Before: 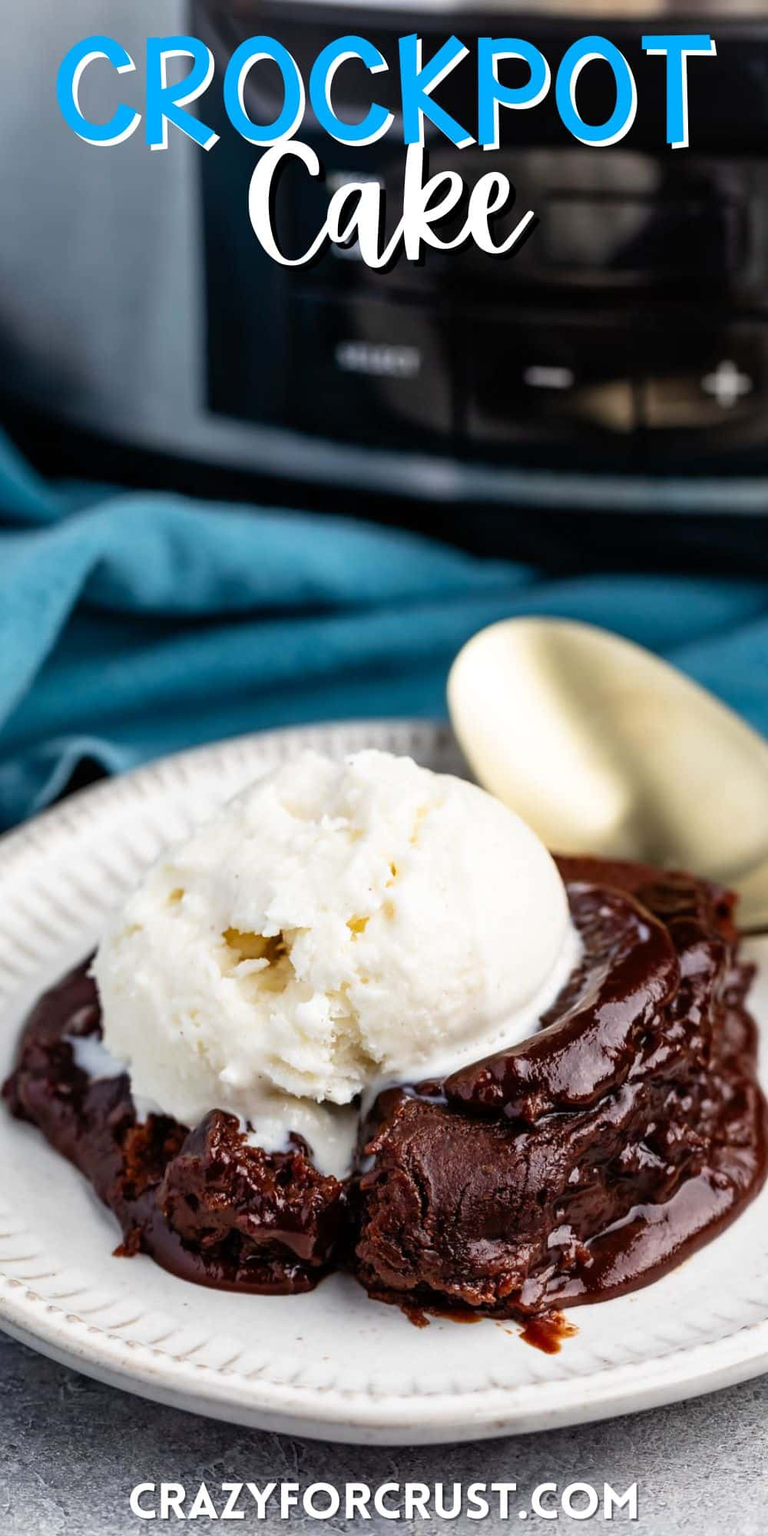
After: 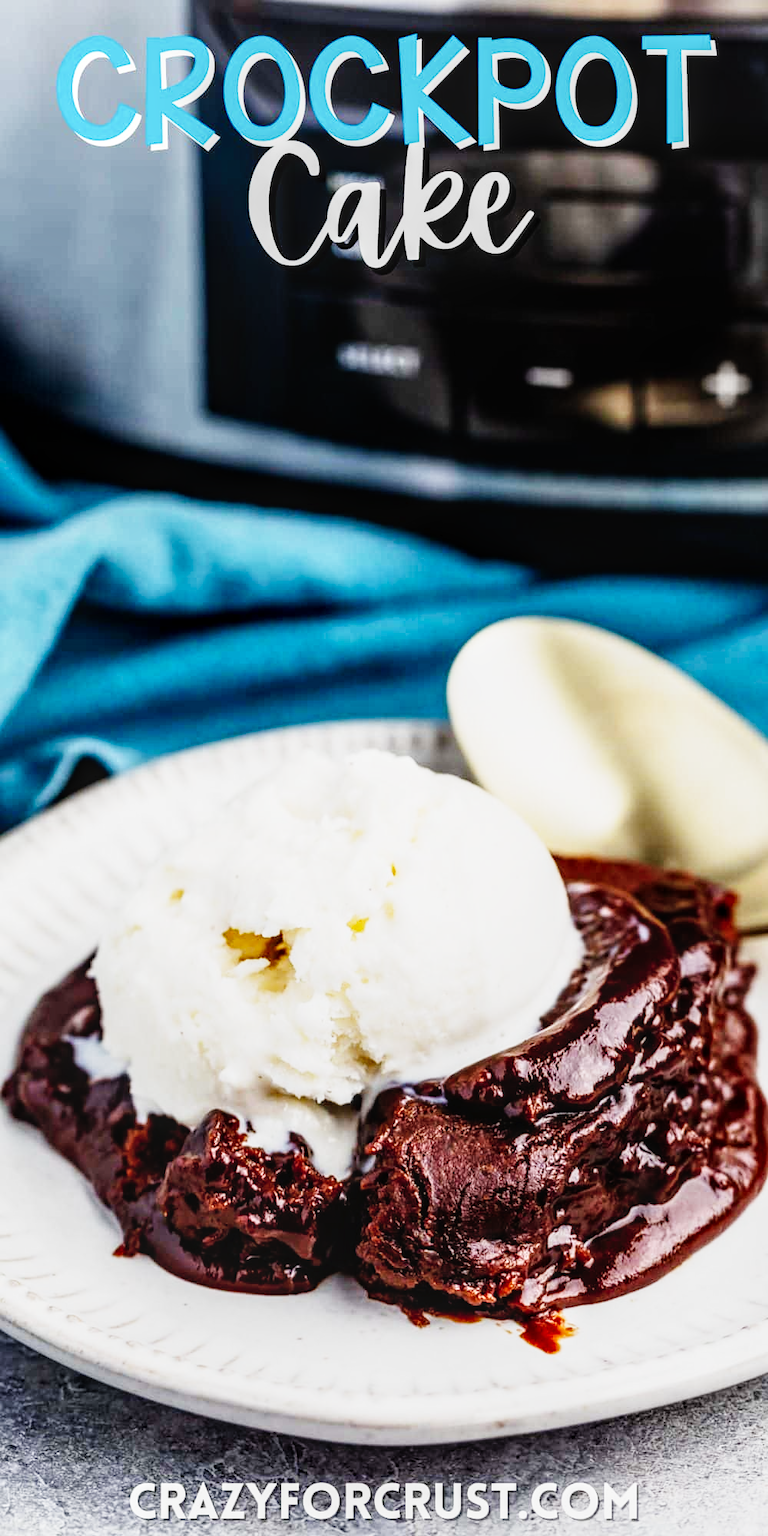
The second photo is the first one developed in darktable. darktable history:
local contrast: detail 130%
exposure: exposure -0.36 EV, compensate highlight preservation false
base curve: curves: ch0 [(0, 0) (0, 0.001) (0.001, 0.001) (0.004, 0.002) (0.007, 0.004) (0.015, 0.013) (0.033, 0.045) (0.052, 0.096) (0.075, 0.17) (0.099, 0.241) (0.163, 0.42) (0.219, 0.55) (0.259, 0.616) (0.327, 0.722) (0.365, 0.765) (0.522, 0.873) (0.547, 0.881) (0.689, 0.919) (0.826, 0.952) (1, 1)], preserve colors none
